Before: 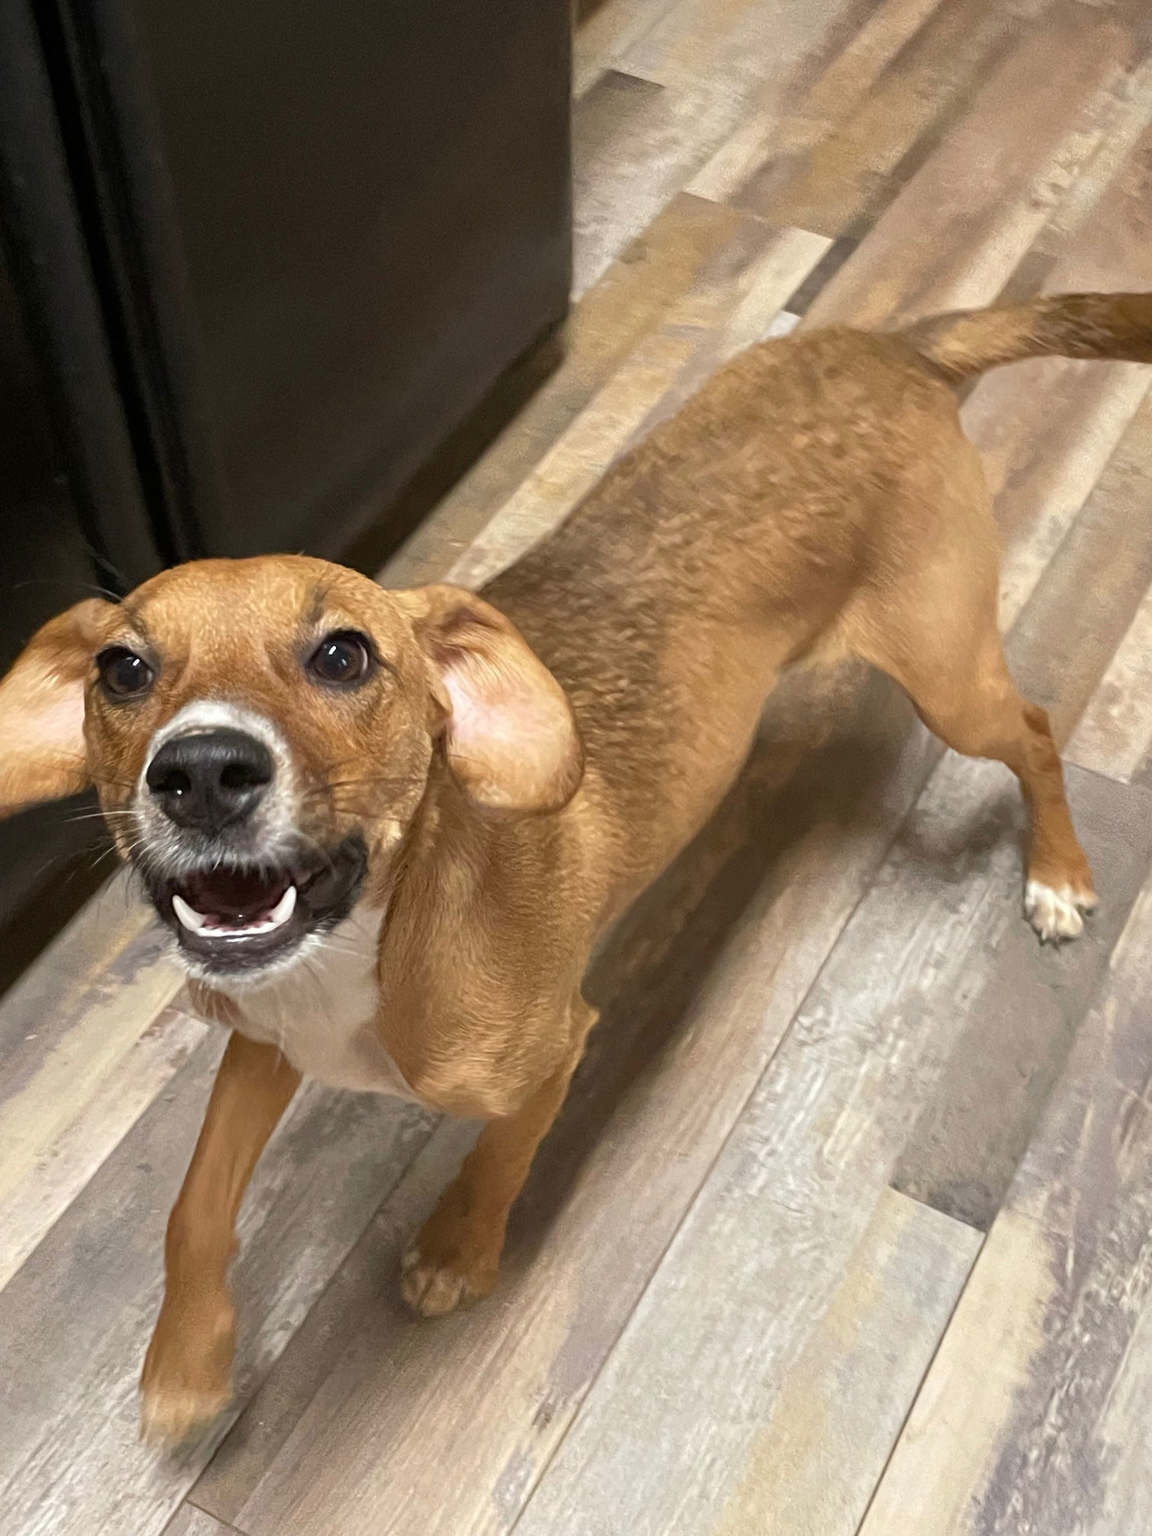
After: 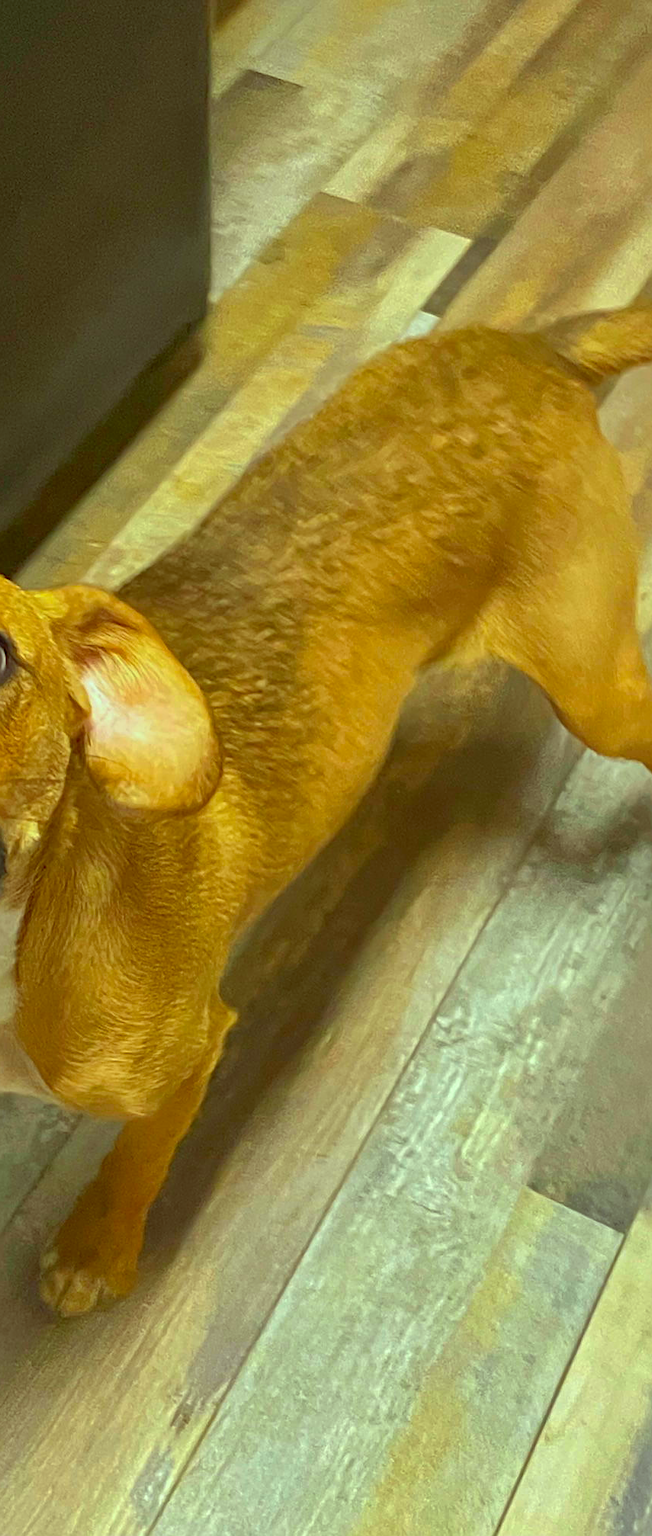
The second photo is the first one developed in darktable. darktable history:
color correction: highlights a* -10.77, highlights b* 9.8, saturation 1.72
shadows and highlights: on, module defaults
sharpen: on, module defaults
crop: left 31.458%, top 0%, right 11.876%
white balance: red 0.98, blue 1.034
